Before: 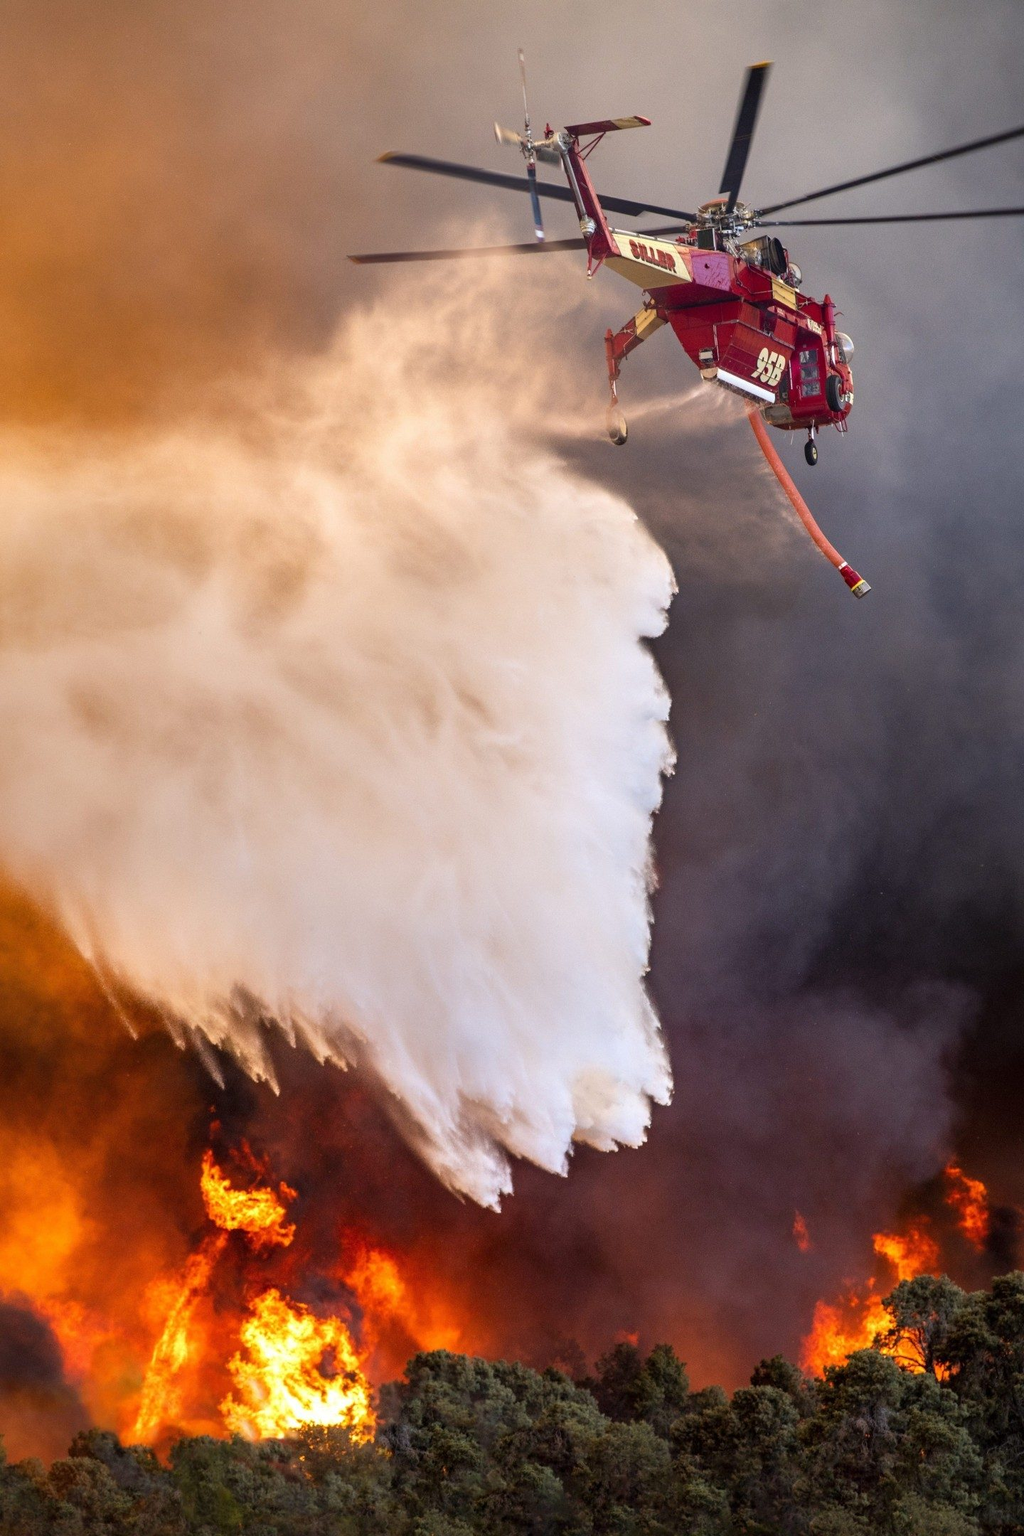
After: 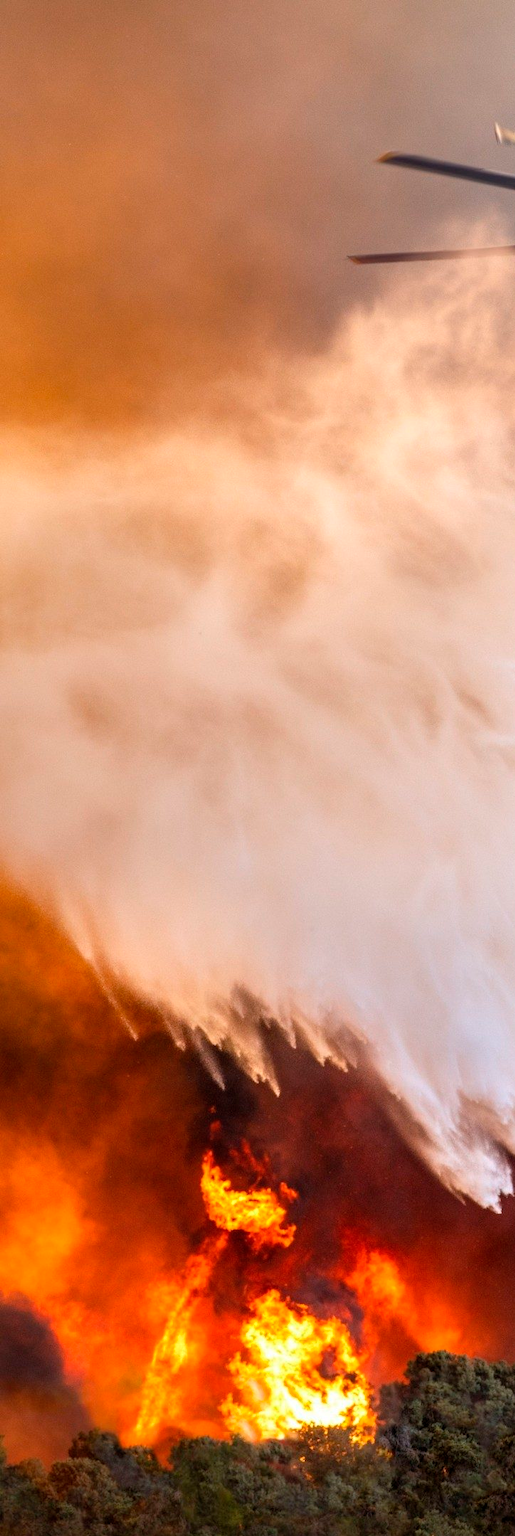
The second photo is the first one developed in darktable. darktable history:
crop and rotate: left 0.035%, top 0%, right 49.594%
